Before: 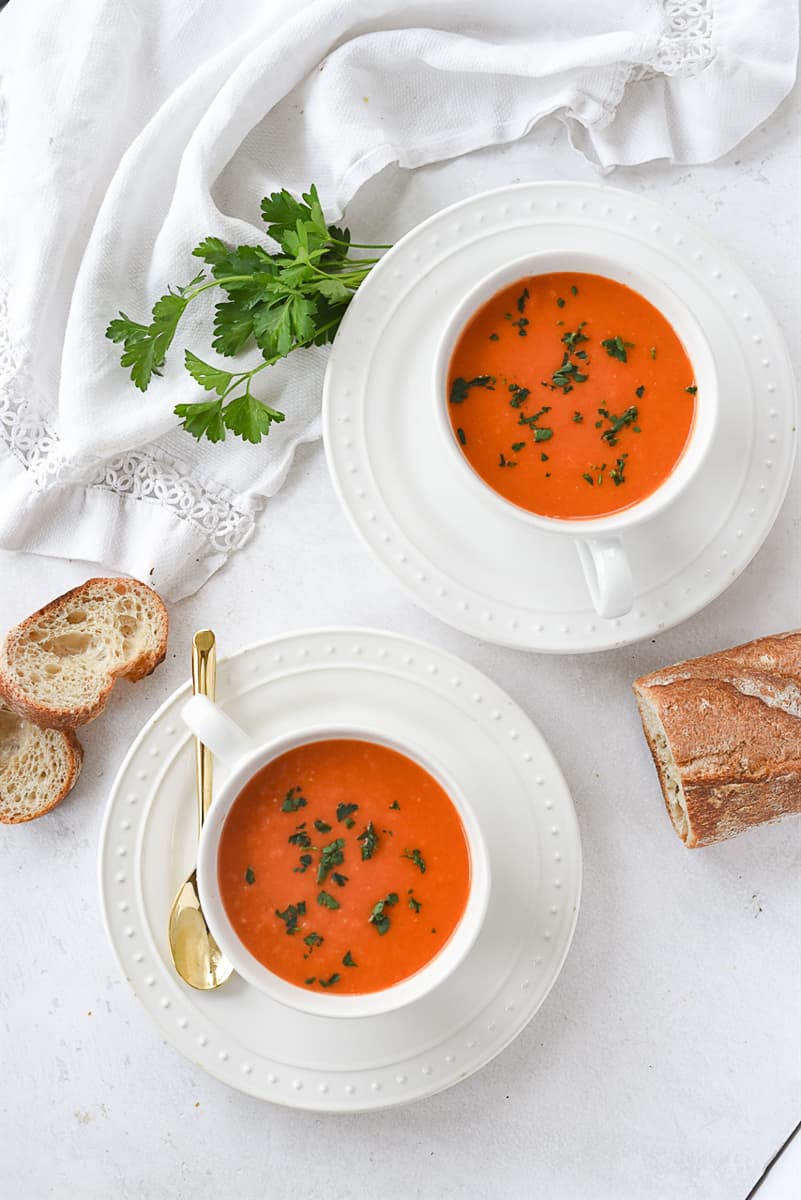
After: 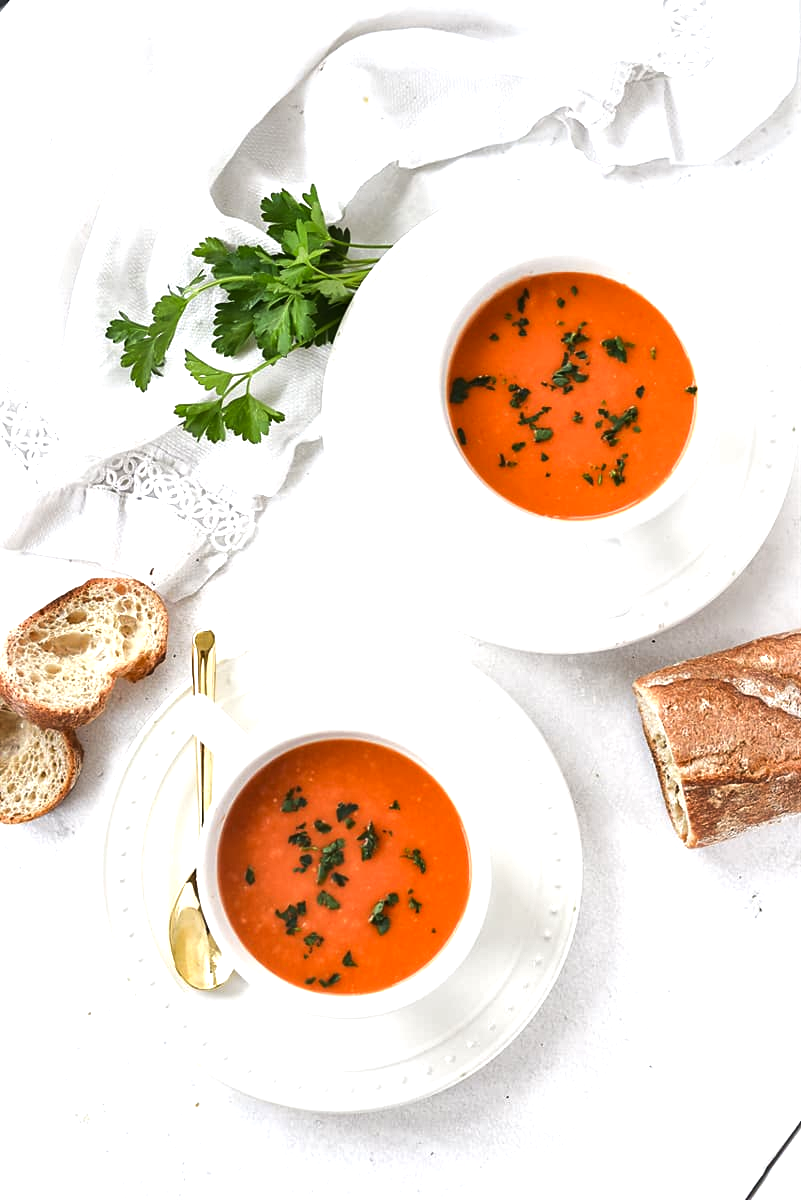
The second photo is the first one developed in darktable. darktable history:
local contrast: mode bilateral grid, contrast 20, coarseness 100, detail 150%, midtone range 0.2
tone equalizer: -8 EV -0.75 EV, -7 EV -0.7 EV, -6 EV -0.6 EV, -5 EV -0.4 EV, -3 EV 0.4 EV, -2 EV 0.6 EV, -1 EV 0.7 EV, +0 EV 0.75 EV, edges refinement/feathering 500, mask exposure compensation -1.57 EV, preserve details no
